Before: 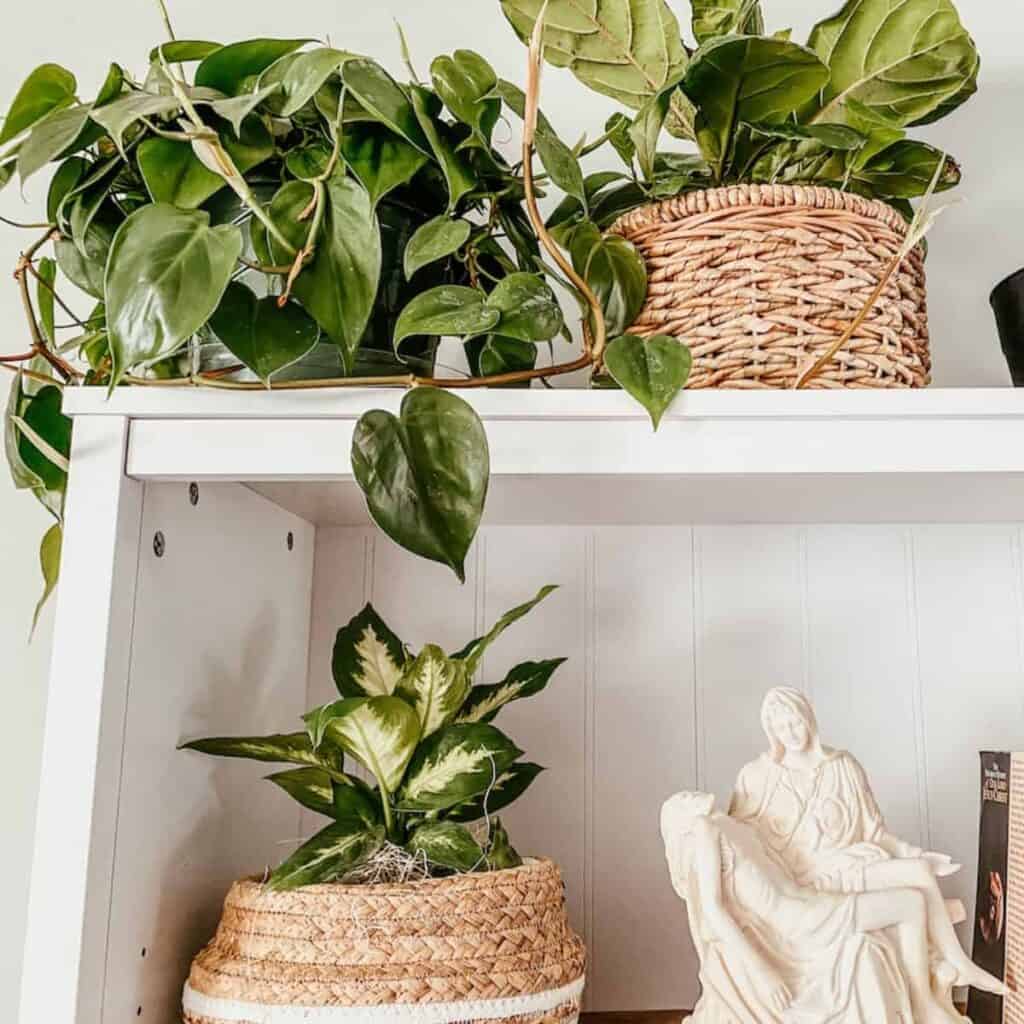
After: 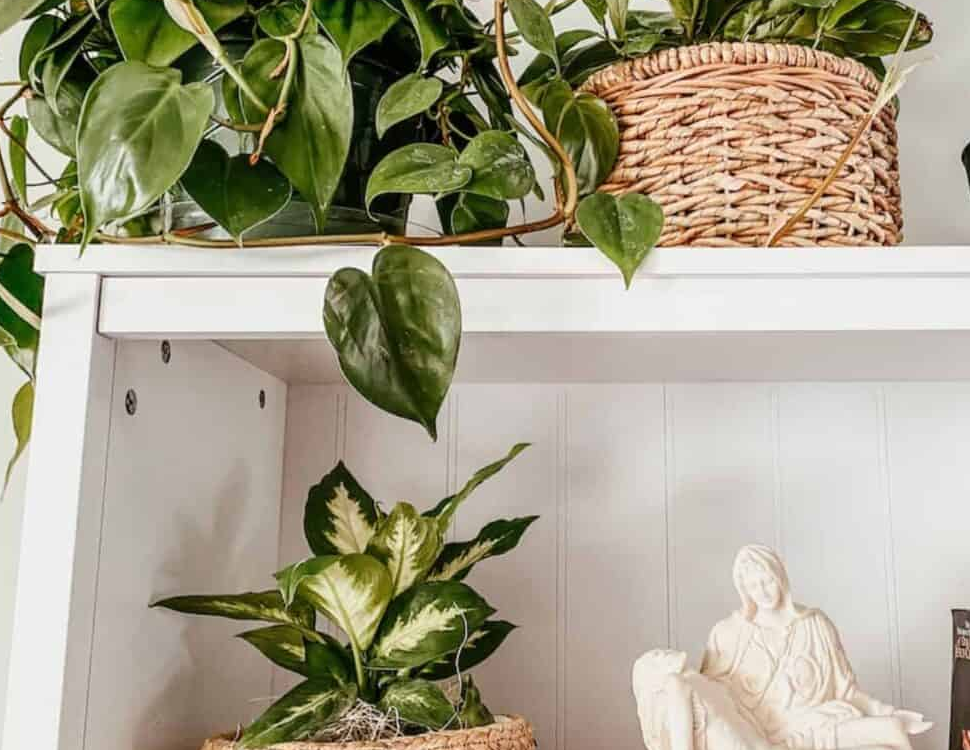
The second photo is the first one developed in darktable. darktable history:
crop and rotate: left 2.824%, top 13.885%, right 2.392%, bottom 12.817%
